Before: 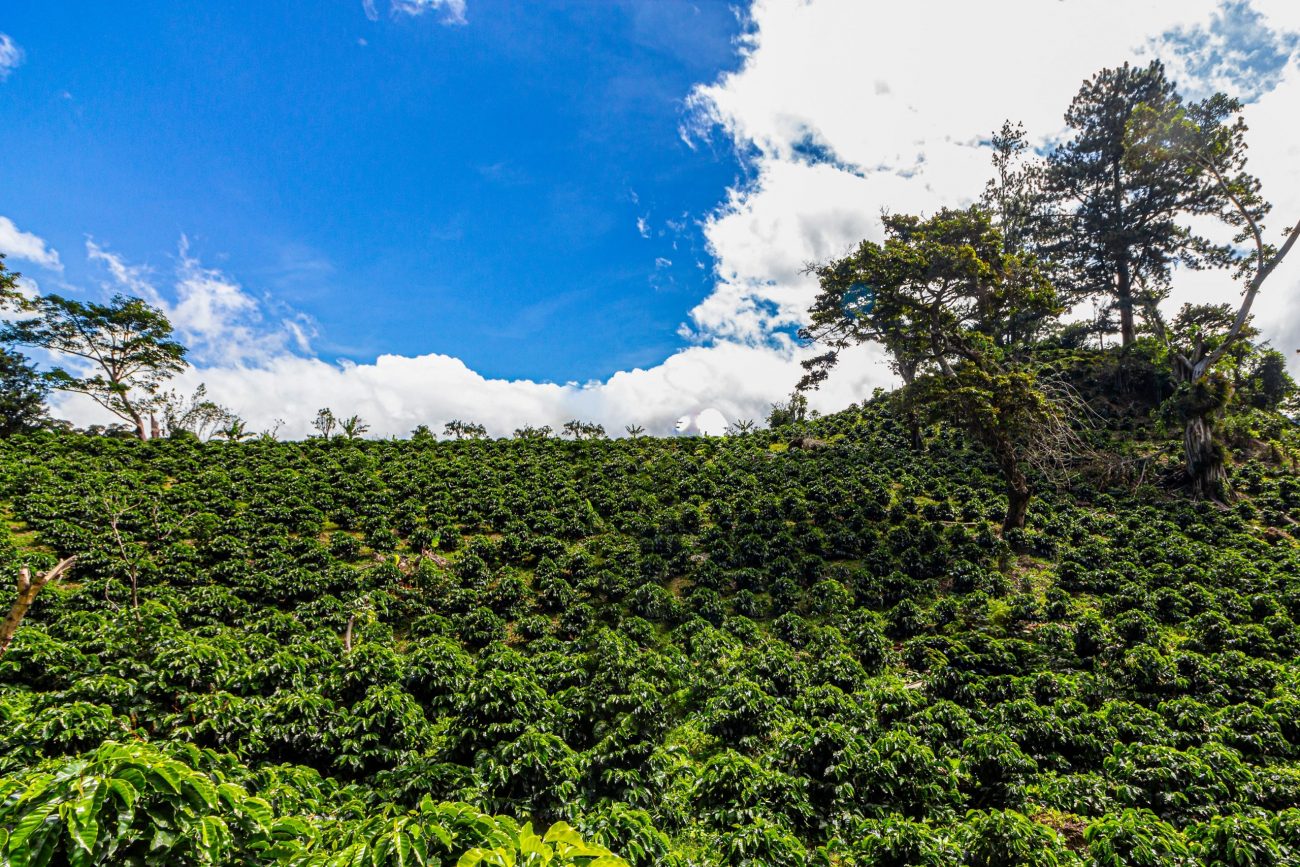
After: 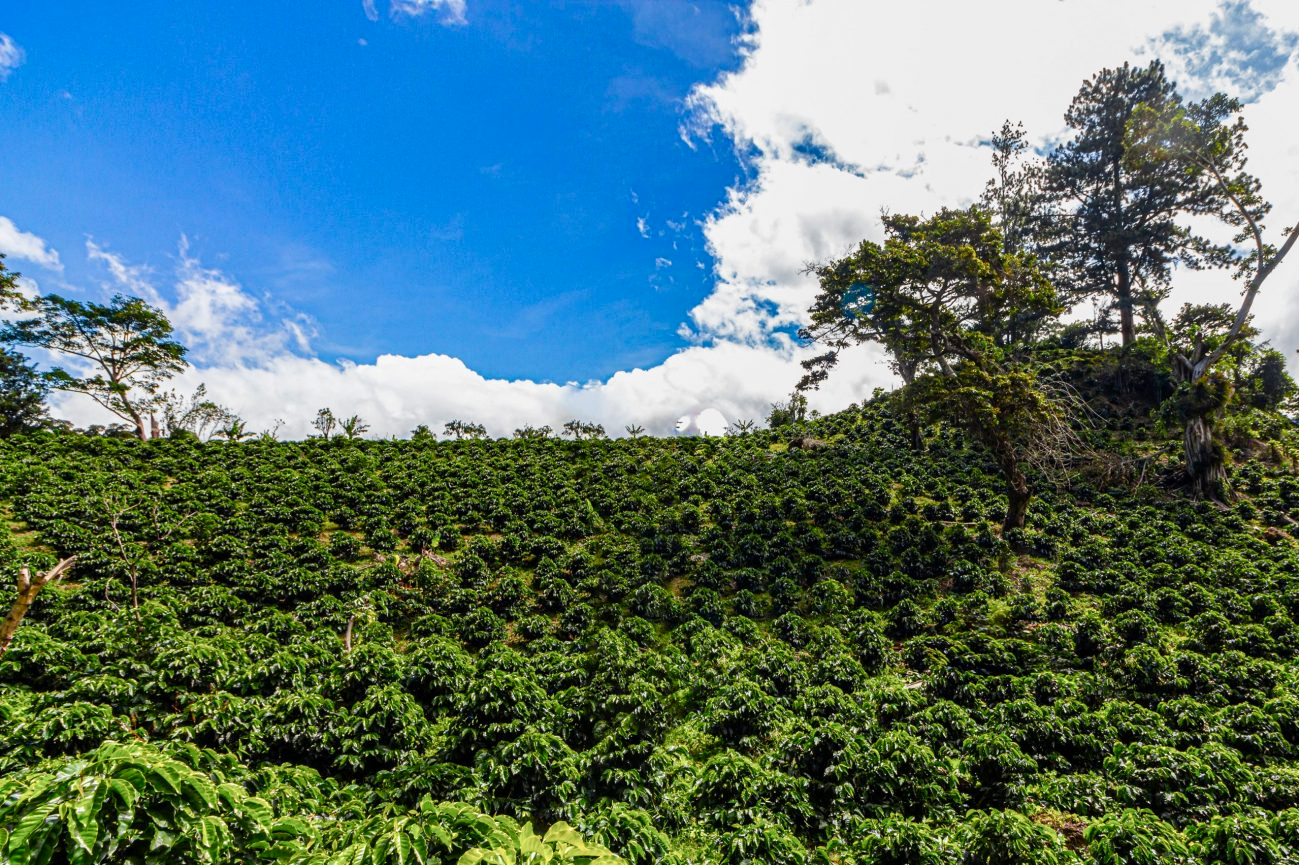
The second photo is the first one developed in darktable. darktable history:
crop: top 0.094%, bottom 0.121%
color balance rgb: linear chroma grading › global chroma 9.028%, perceptual saturation grading › global saturation 0.17%, perceptual saturation grading › highlights -30.649%, perceptual saturation grading › shadows 19.343%, global vibrance 8.536%
